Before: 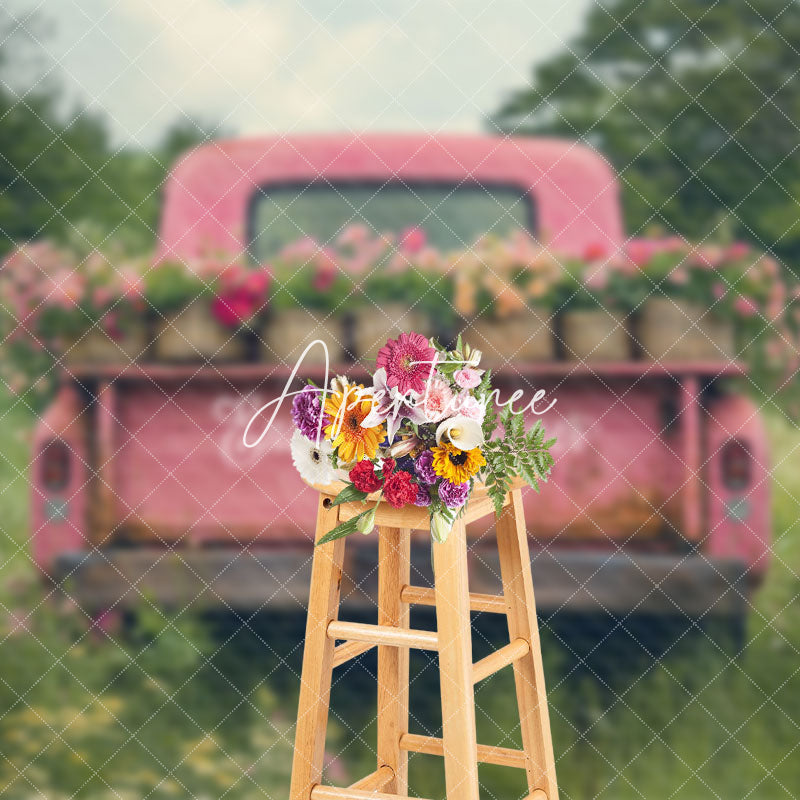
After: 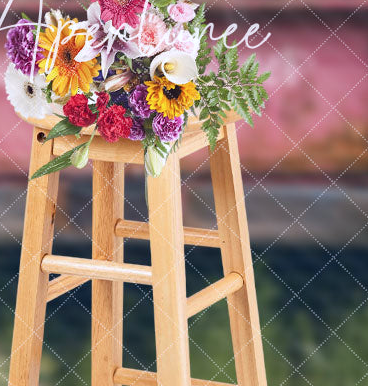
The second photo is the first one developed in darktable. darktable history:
color calibration: gray › normalize channels true, illuminant as shot in camera, x 0.358, y 0.373, temperature 4628.91 K, gamut compression 0.002
crop: left 35.761%, top 45.79%, right 18.132%, bottom 5.931%
